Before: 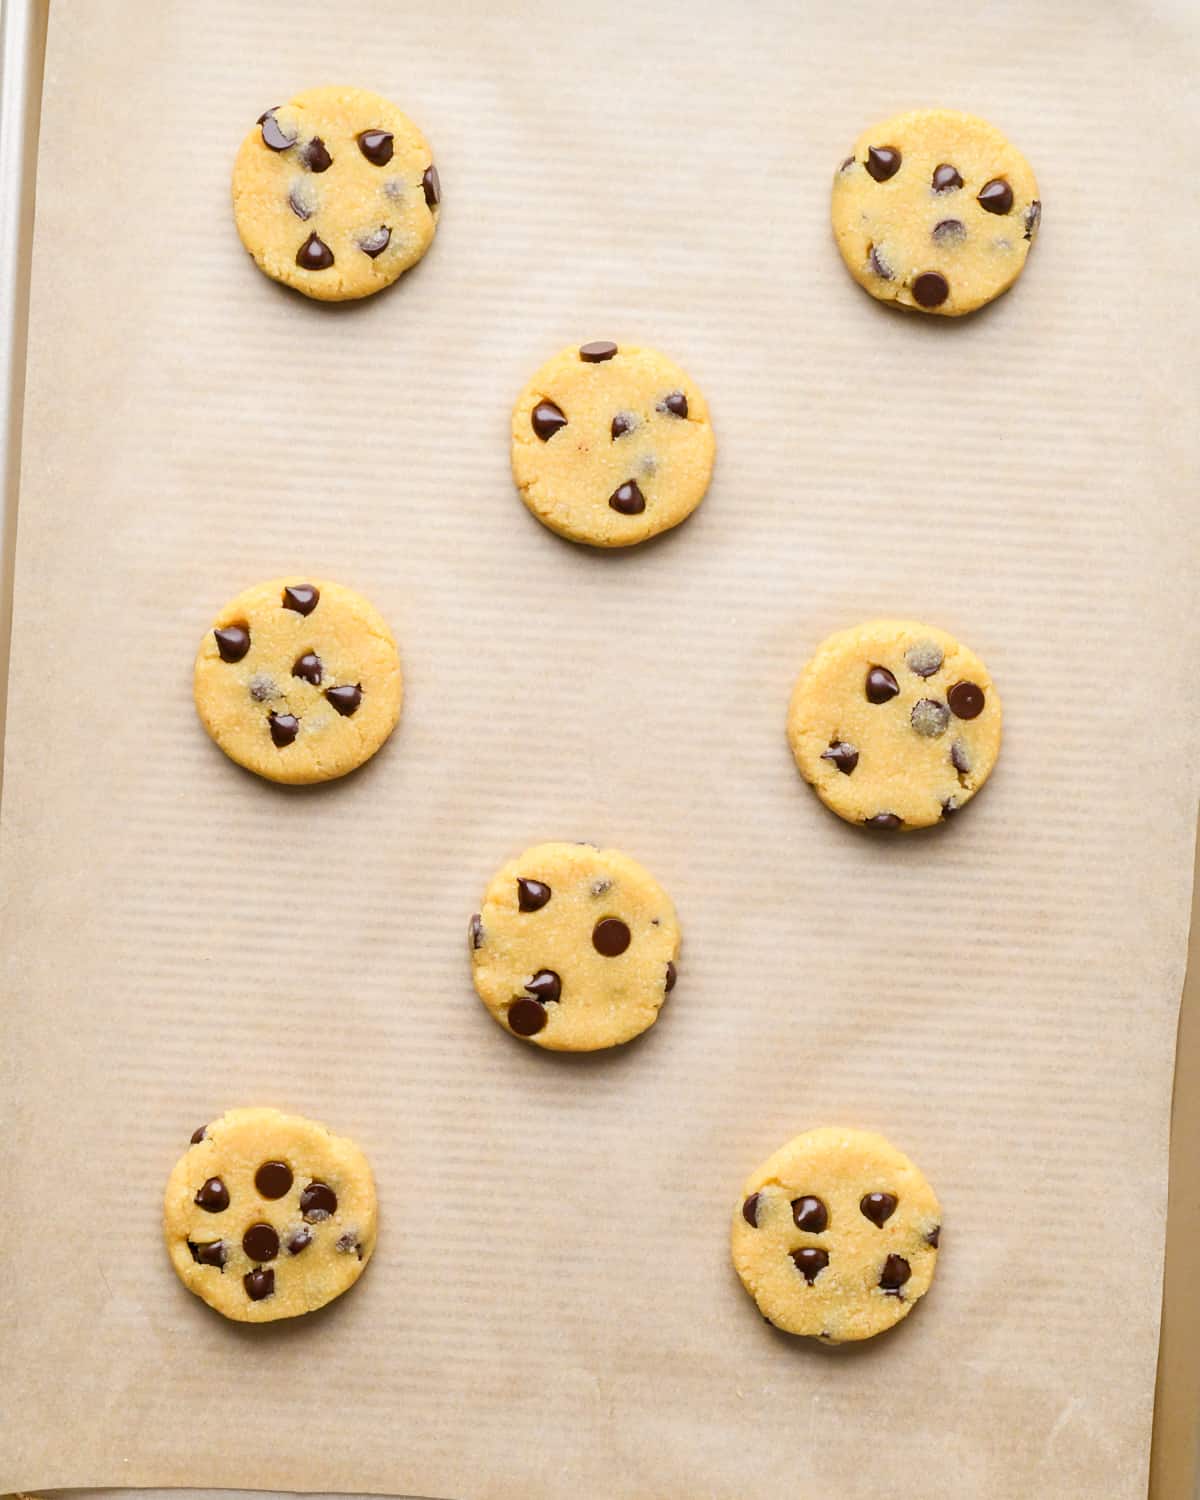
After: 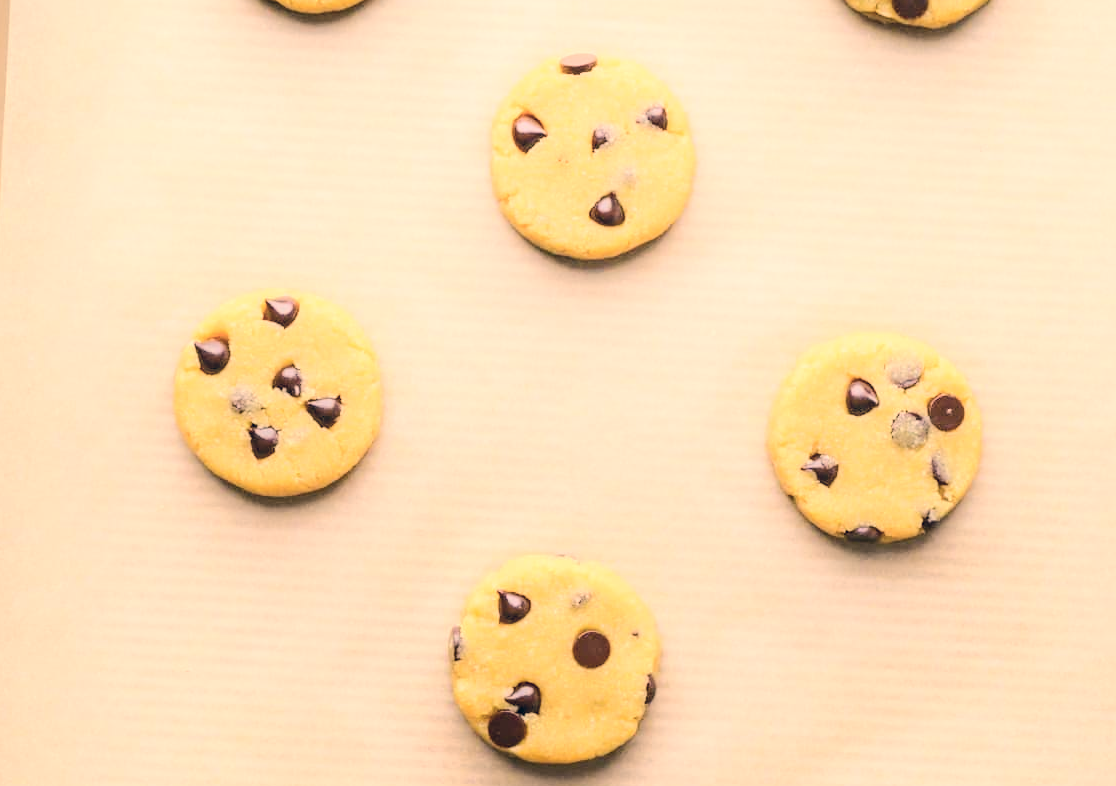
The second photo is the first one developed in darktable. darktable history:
color balance rgb: on, module defaults
color correction: highlights a* 10.32, highlights b* 14.66, shadows a* -9.59, shadows b* -15.02
local contrast: on, module defaults
crop: left 1.744%, top 19.225%, right 5.069%, bottom 28.357%
shadows and highlights: shadows -40.15, highlights 62.88, soften with gaussian
